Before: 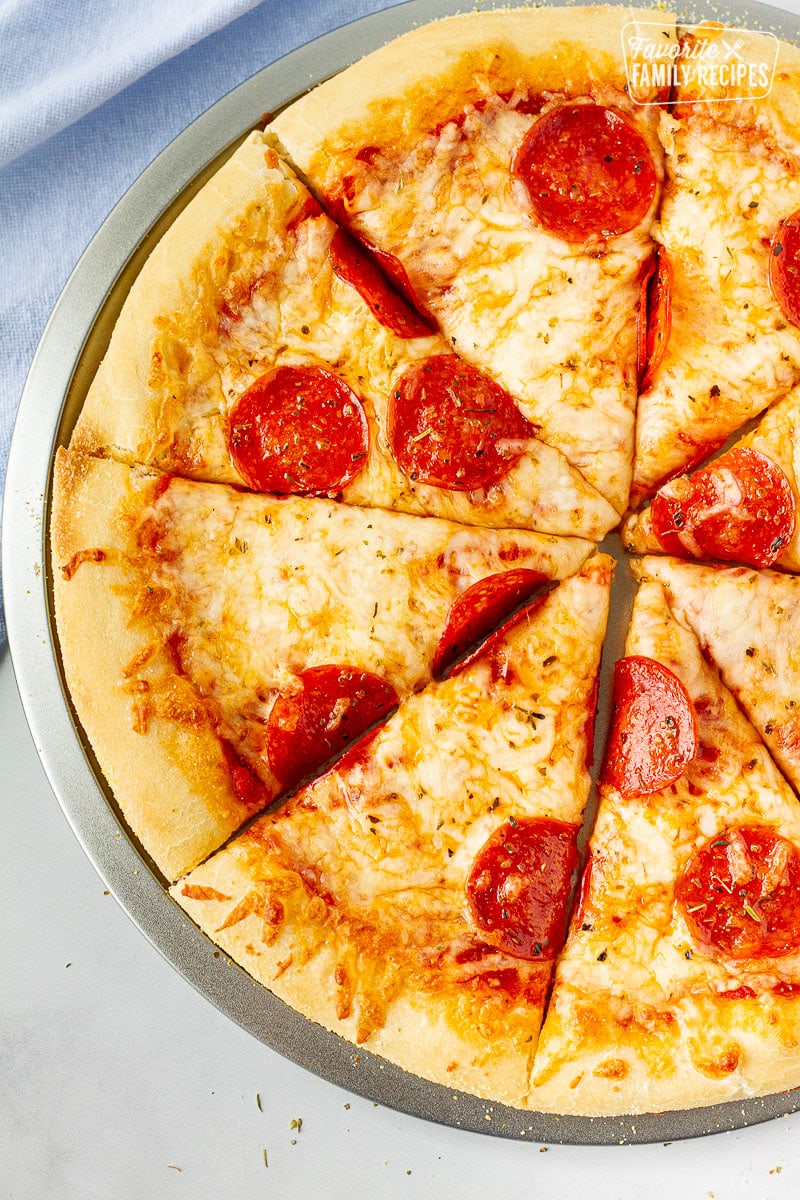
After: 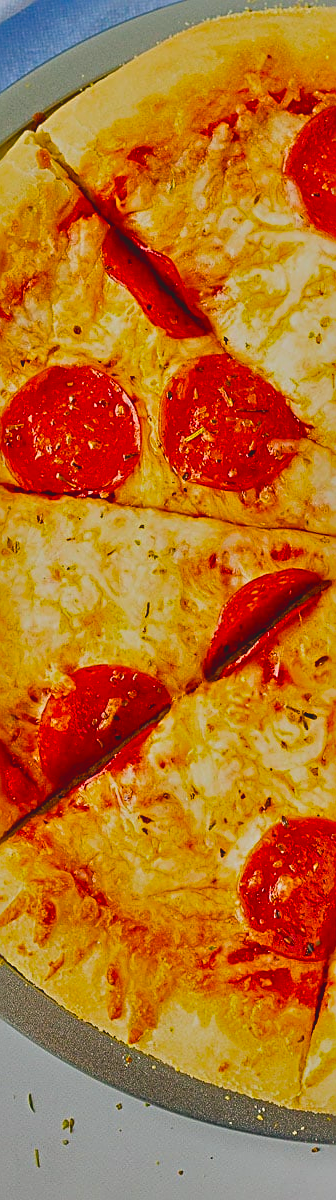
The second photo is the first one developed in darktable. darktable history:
tone equalizer: -8 EV -0.001 EV, -7 EV 0.005 EV, -6 EV -0.018 EV, -5 EV 0.015 EV, -4 EV -0.021 EV, -3 EV 0.025 EV, -2 EV -0.082 EV, -1 EV -0.28 EV, +0 EV -0.588 EV
crop: left 28.593%, right 29.332%
contrast brightness saturation: contrast -0.183, saturation 0.187
shadows and highlights: white point adjustment 0.116, highlights -70.38, soften with gaussian
color balance rgb: shadows lift › chroma 2.029%, shadows lift › hue 215.41°, perceptual saturation grading › global saturation 29.91%, global vibrance 20%
sharpen: radius 2.684, amount 0.672
